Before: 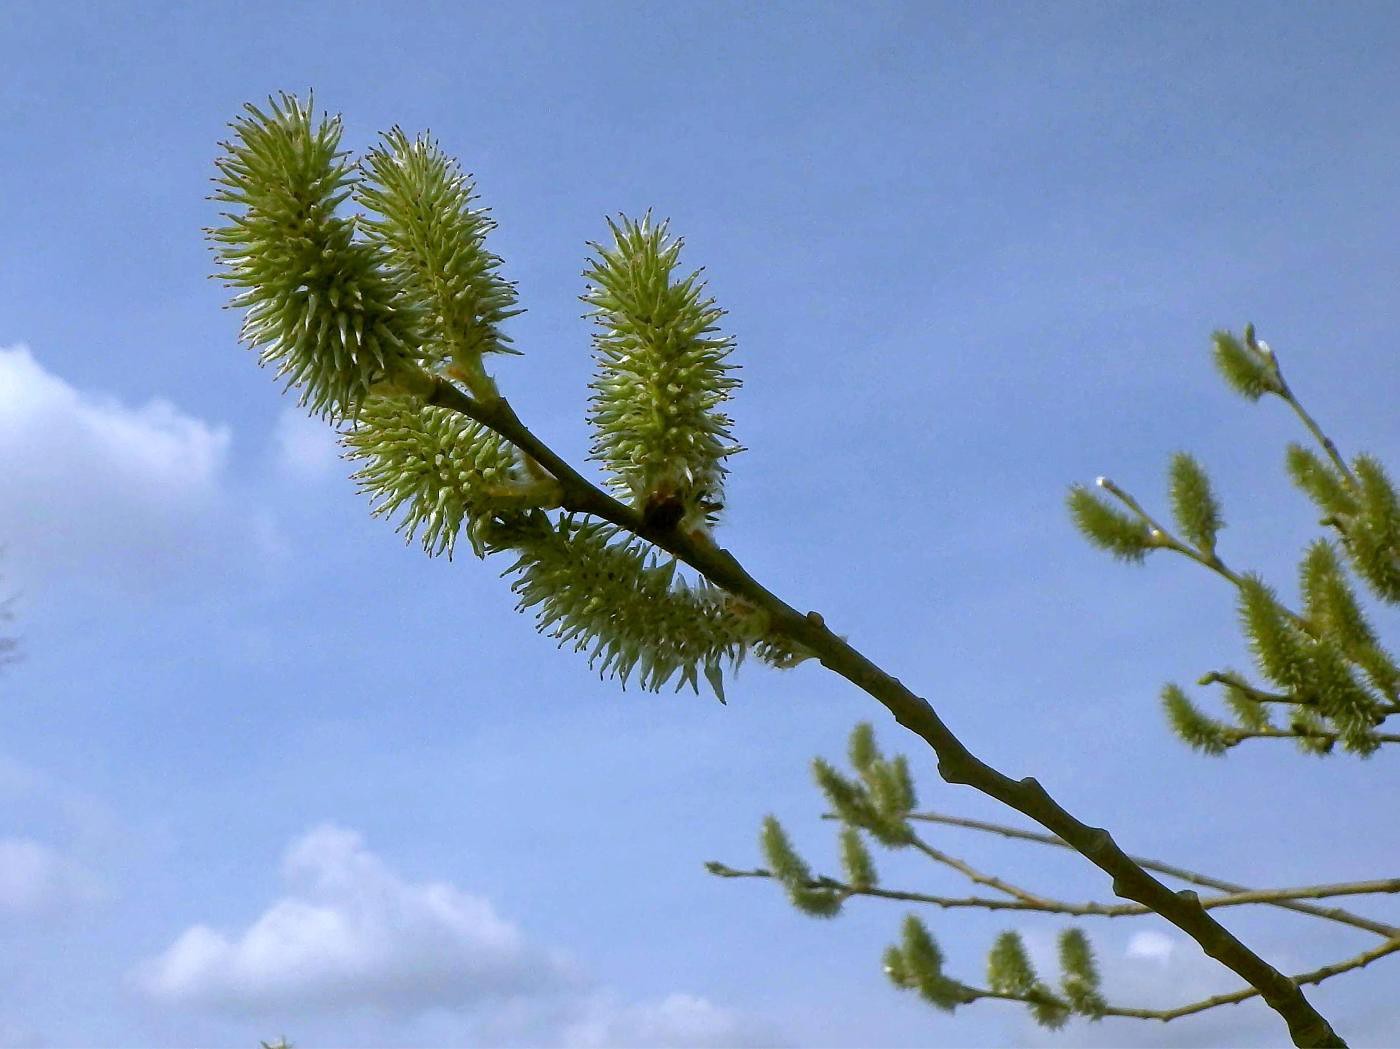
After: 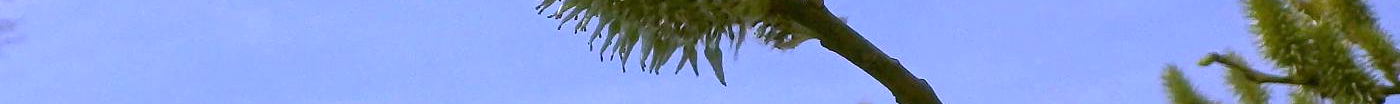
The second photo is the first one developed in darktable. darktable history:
white balance: red 1.042, blue 1.17
exposure: exposure 0.081 EV, compensate highlight preservation false
crop and rotate: top 59.084%, bottom 30.916%
grain: coarseness 0.81 ISO, strength 1.34%, mid-tones bias 0%
